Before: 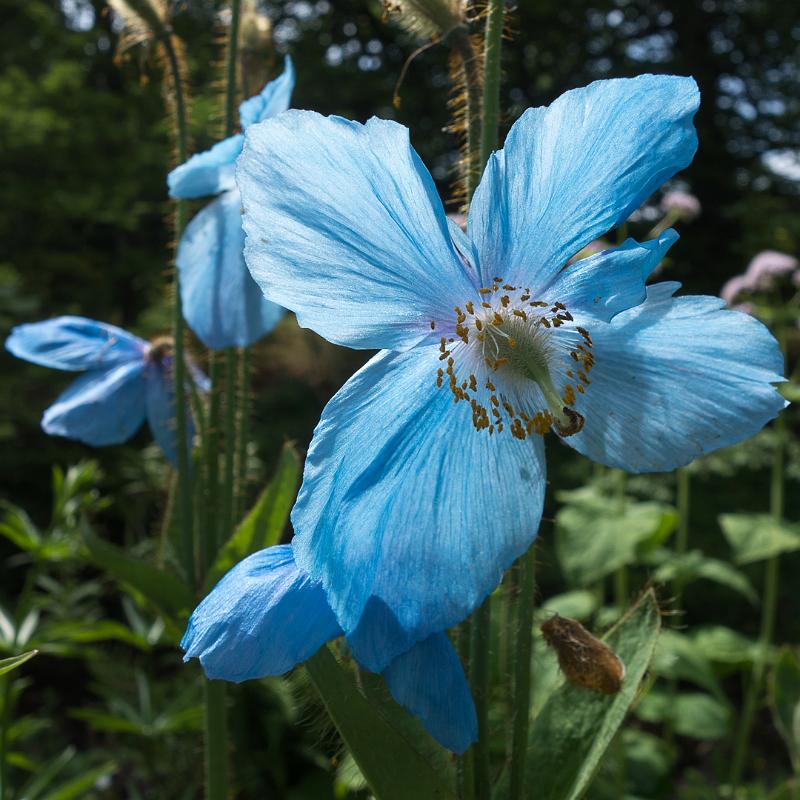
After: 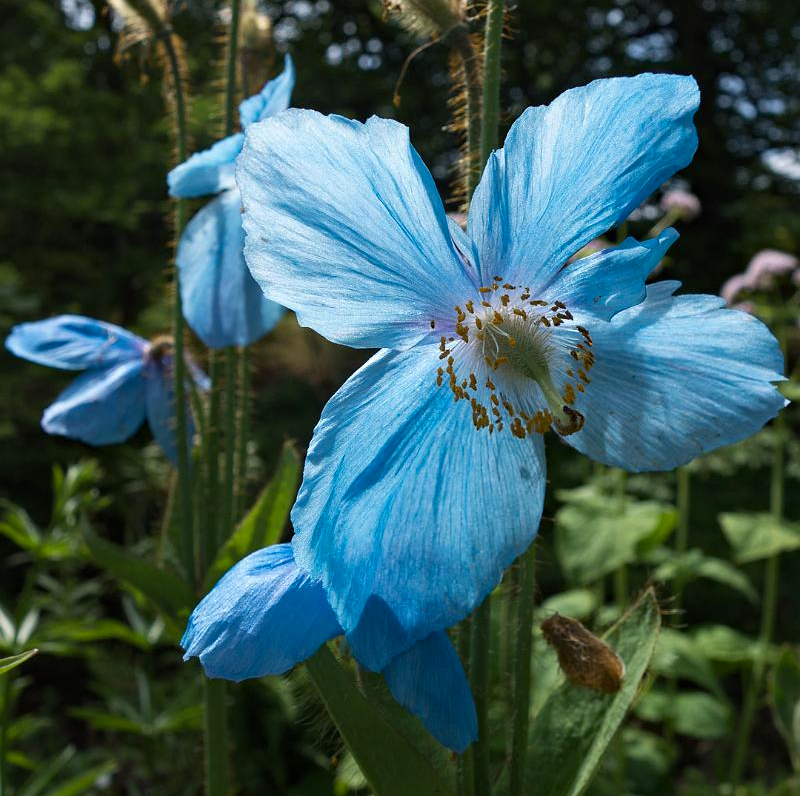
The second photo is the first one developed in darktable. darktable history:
haze removal: compatibility mode true, adaptive false
crop: top 0.2%, bottom 0.19%
